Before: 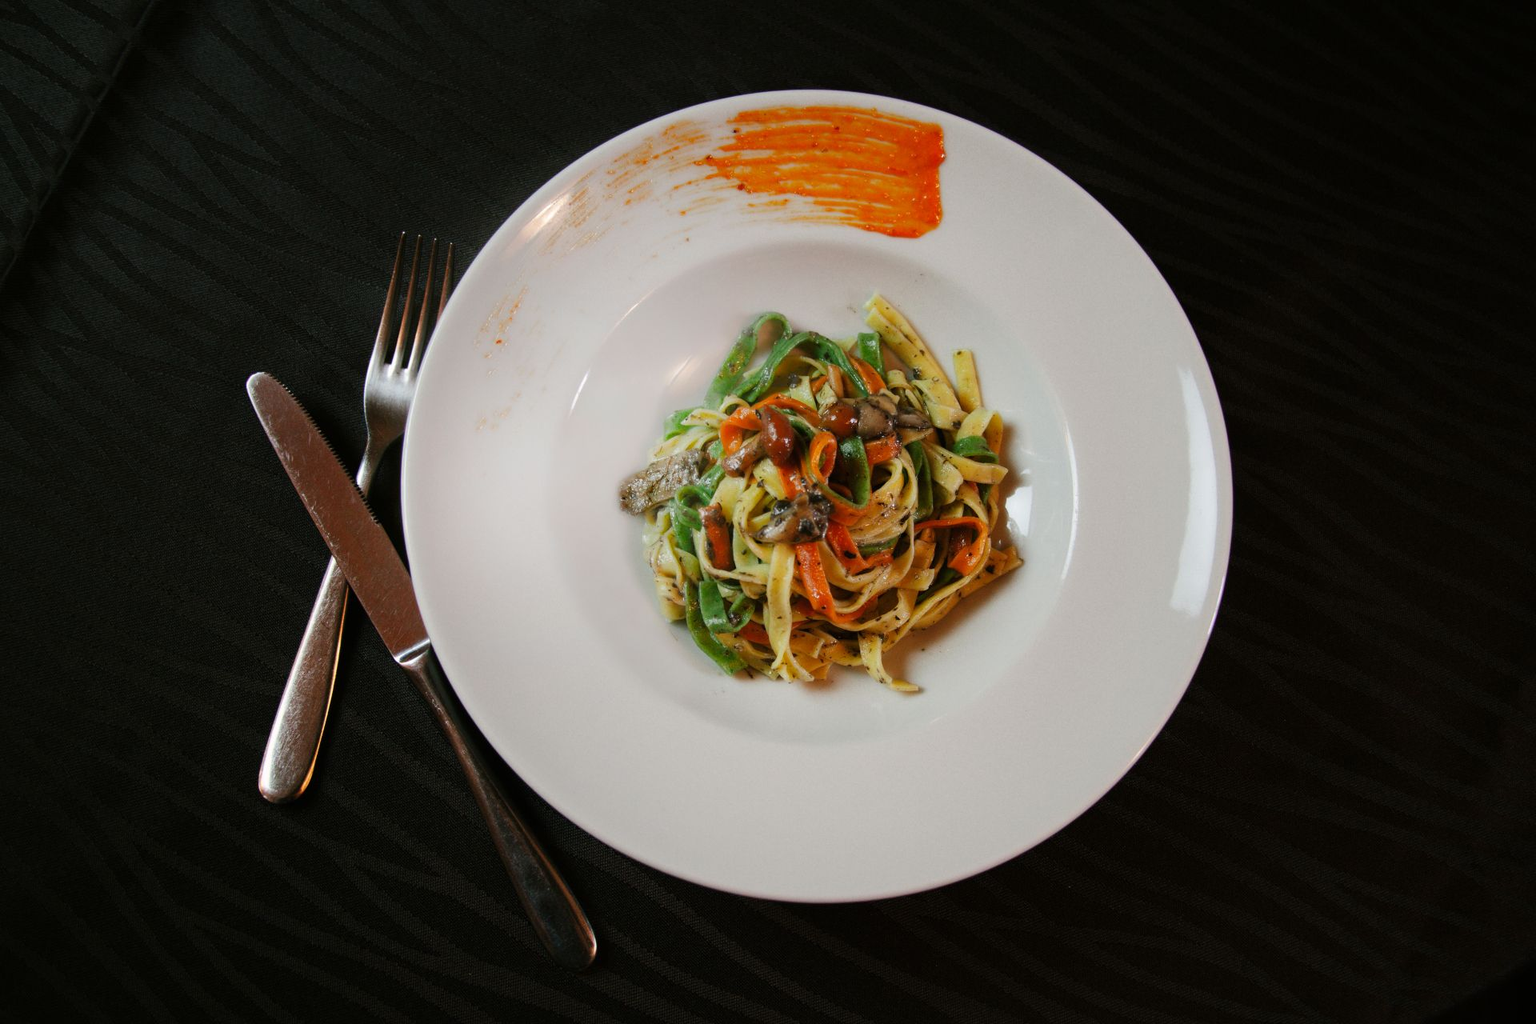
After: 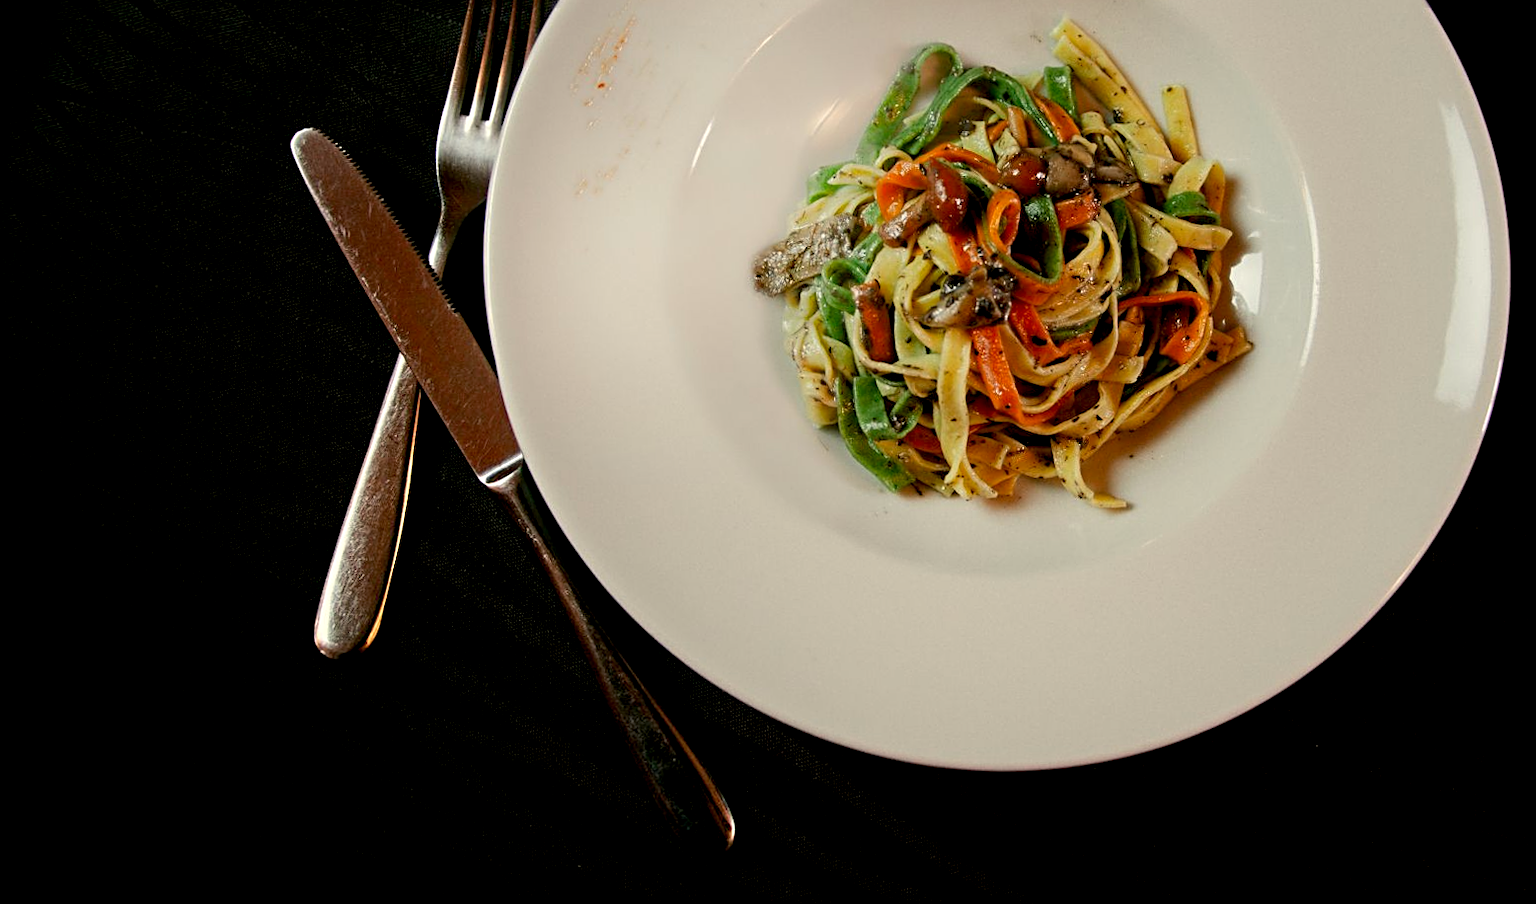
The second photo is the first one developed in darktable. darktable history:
crop: top 26.531%, right 17.959%
sharpen: radius 3.119
white balance: red 1.029, blue 0.92
exposure: black level correction 0.01, exposure 0.011 EV, compensate highlight preservation false
rotate and perspective: rotation -1°, crop left 0.011, crop right 0.989, crop top 0.025, crop bottom 0.975
